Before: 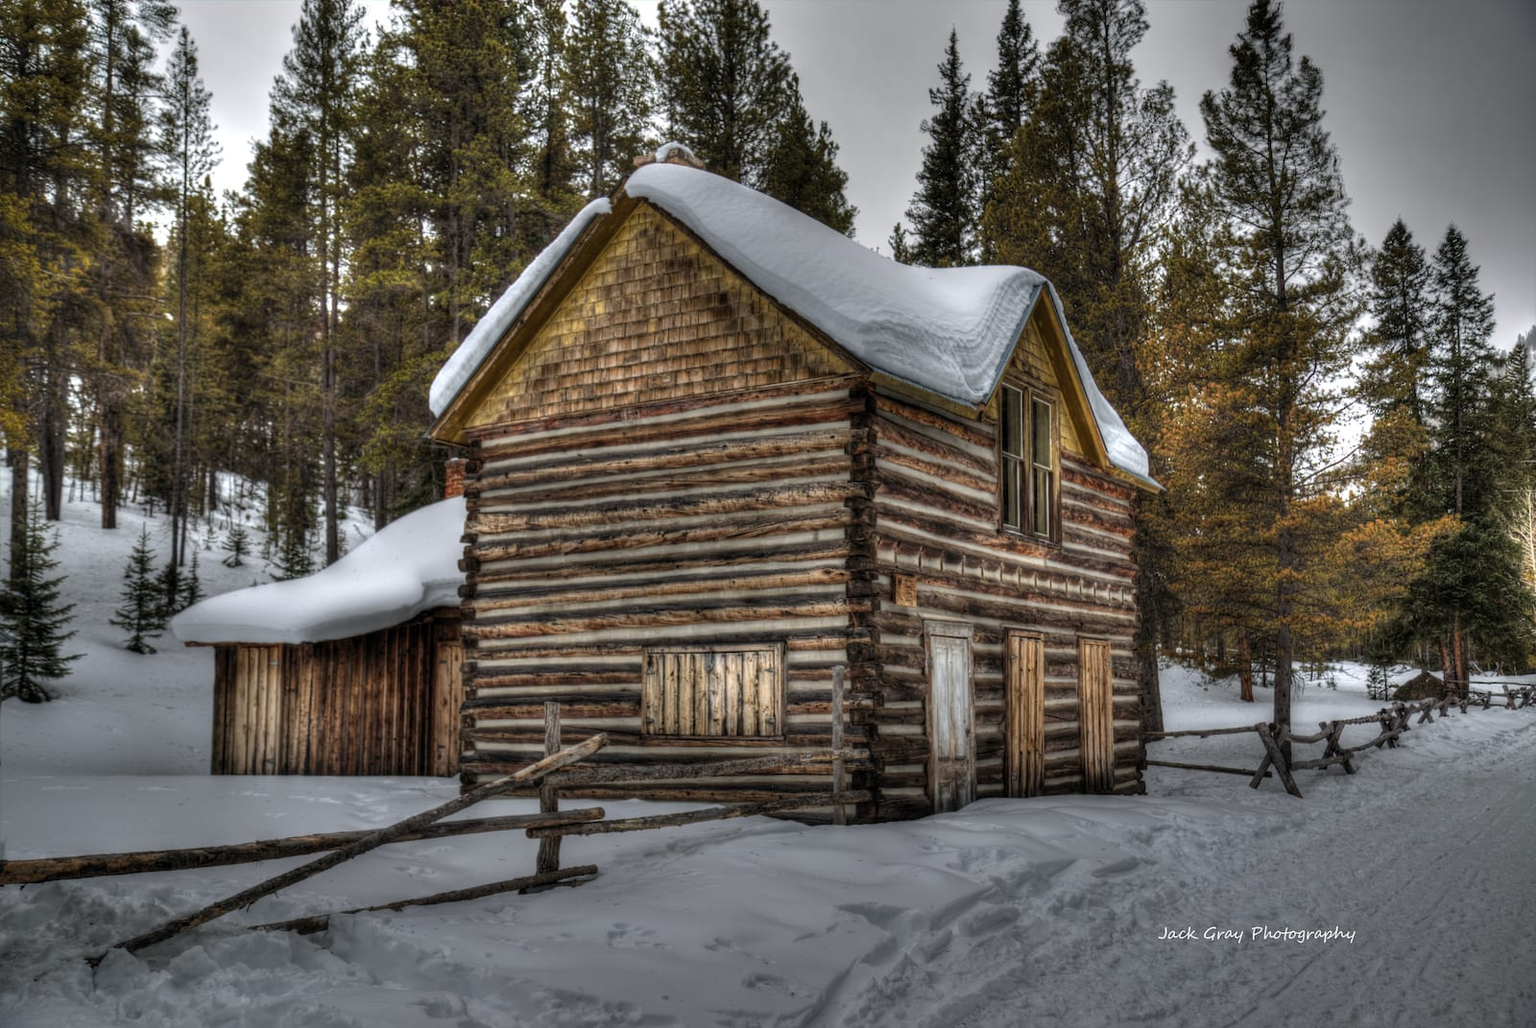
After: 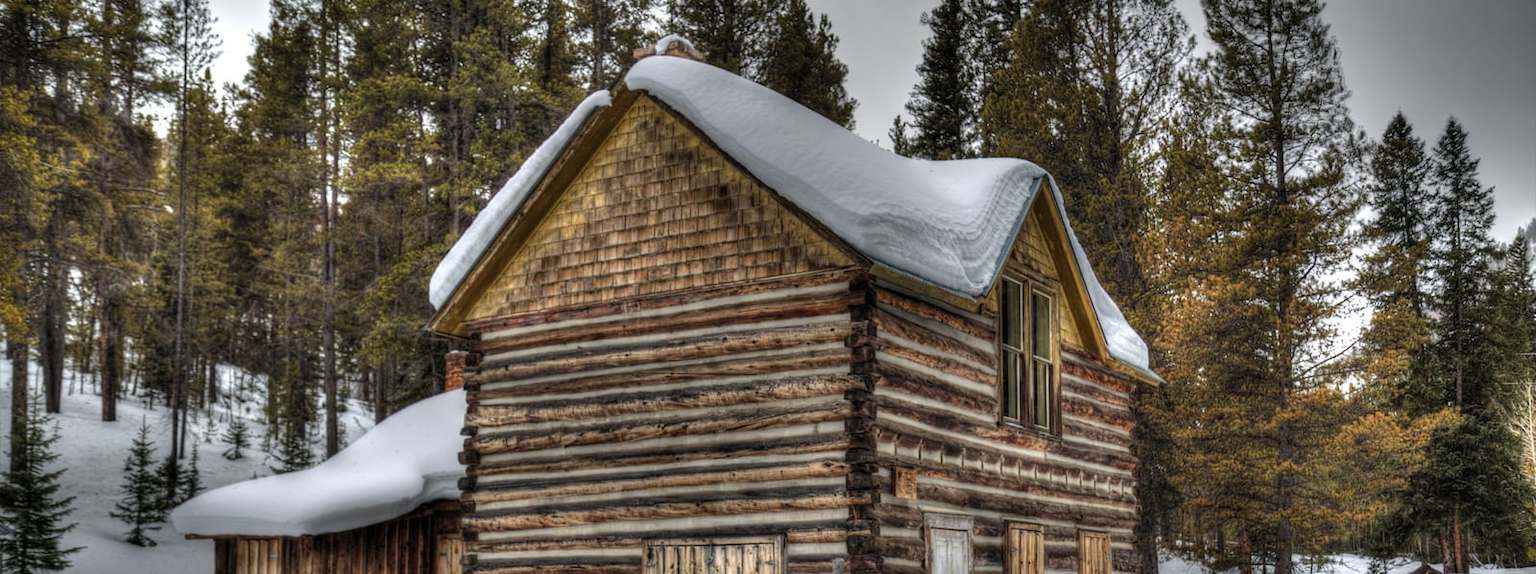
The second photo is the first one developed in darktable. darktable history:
shadows and highlights: low approximation 0.01, soften with gaussian
crop and rotate: top 10.524%, bottom 33.594%
